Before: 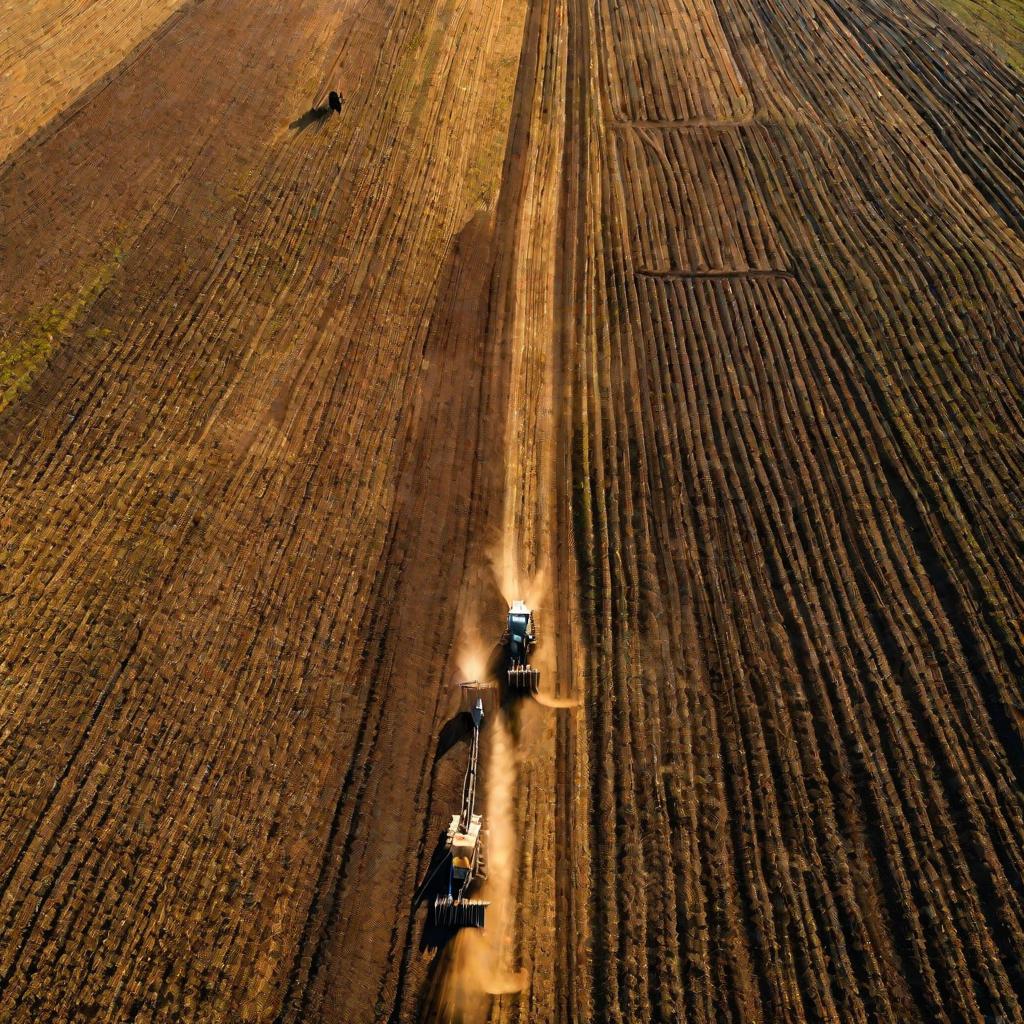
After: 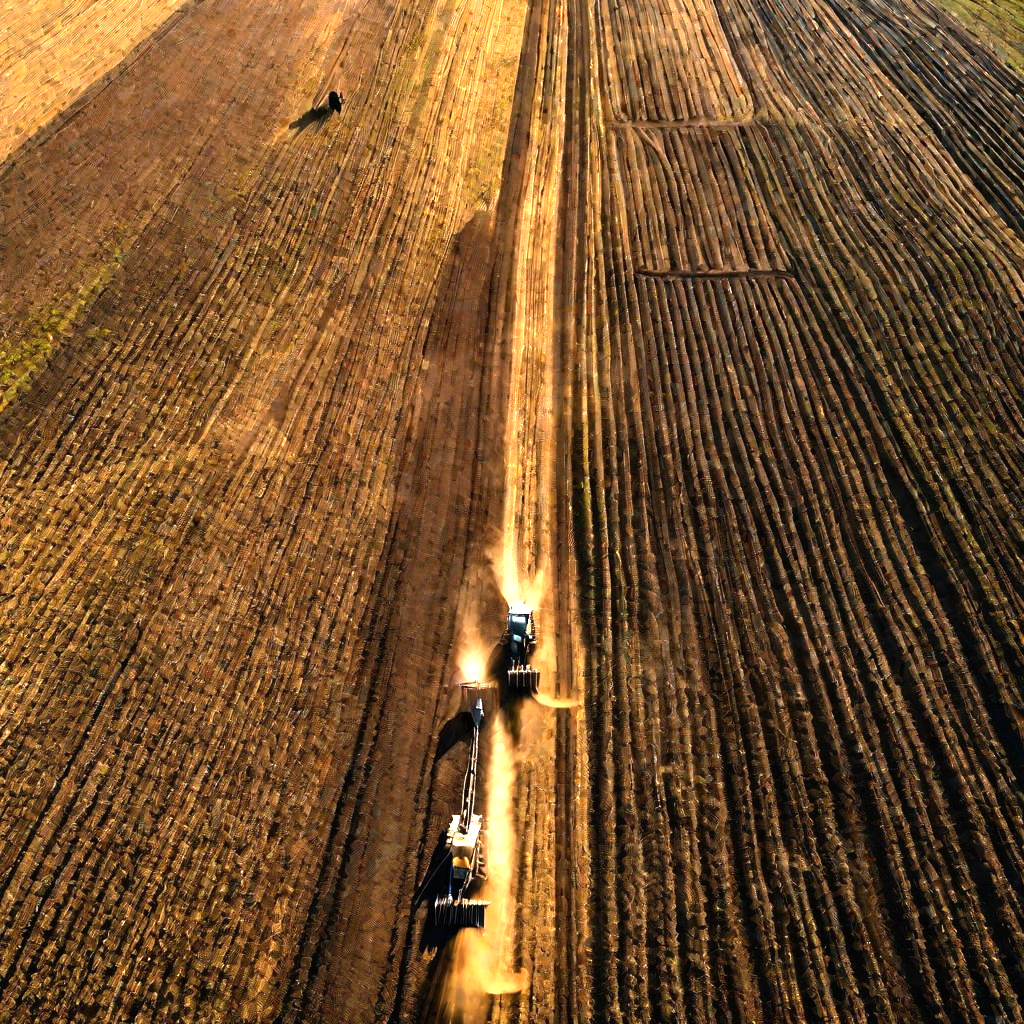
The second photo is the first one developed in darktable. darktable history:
tone equalizer: -8 EV -0.75 EV, -7 EV -0.7 EV, -6 EV -0.6 EV, -5 EV -0.4 EV, -3 EV 0.4 EV, -2 EV 0.6 EV, -1 EV 0.7 EV, +0 EV 0.75 EV, edges refinement/feathering 500, mask exposure compensation -1.57 EV, preserve details no
exposure: black level correction 0, exposure 0.5 EV, compensate exposure bias true, compensate highlight preservation false
